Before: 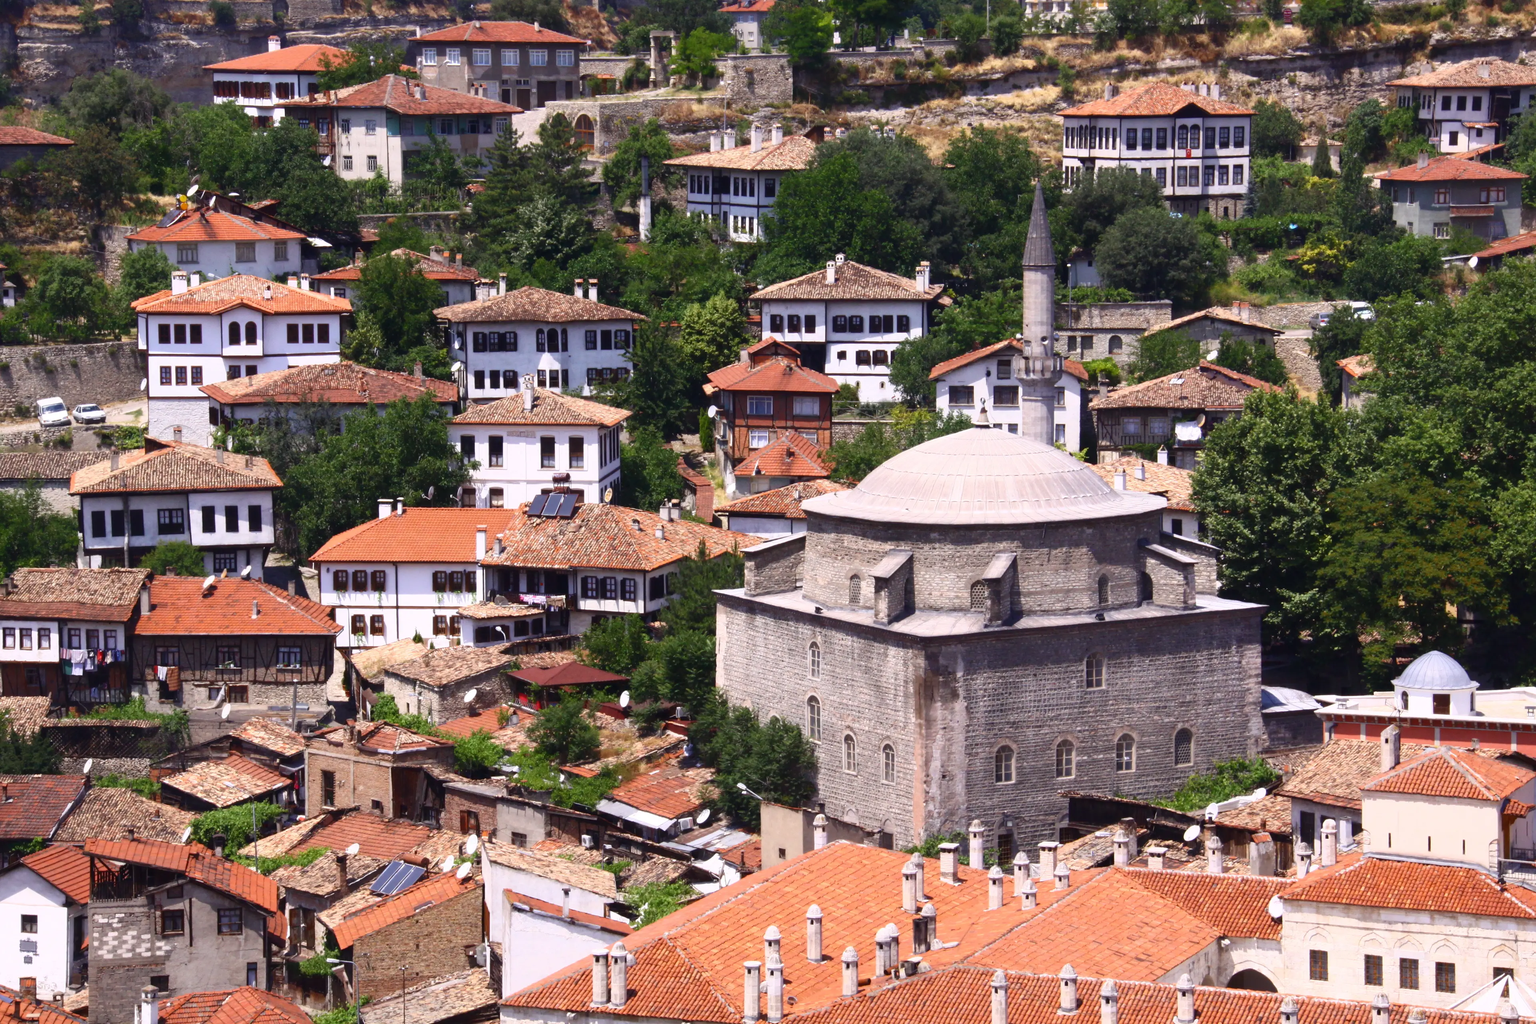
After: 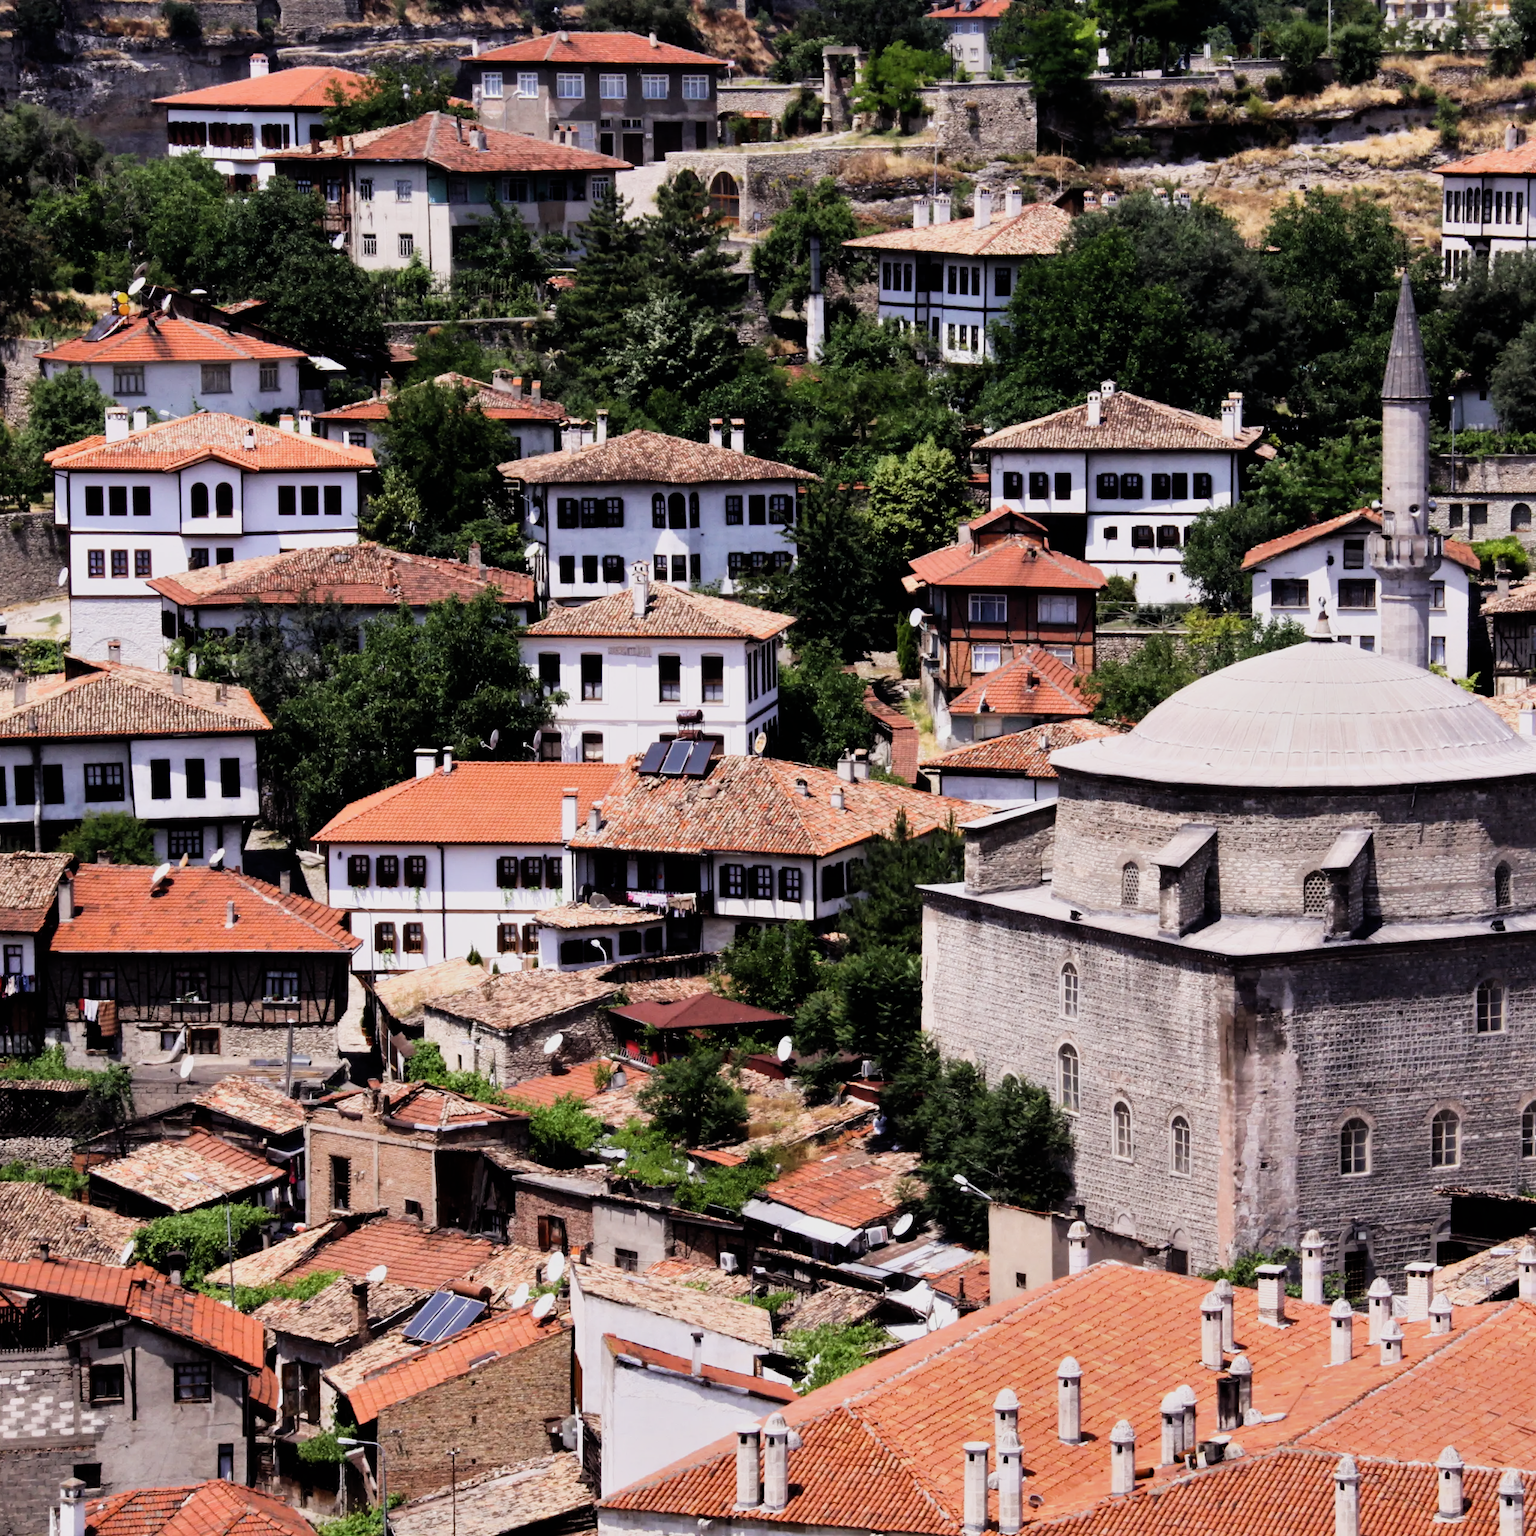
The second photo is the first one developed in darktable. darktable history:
shadows and highlights: shadows 30.63, highlights -63.22, shadows color adjustment 98%, highlights color adjustment 58.61%, soften with gaussian
crop and rotate: left 6.617%, right 26.717%
filmic rgb: black relative exposure -5 EV, white relative exposure 3.5 EV, hardness 3.19, contrast 1.3, highlights saturation mix -50%
color balance rgb: perceptual saturation grading › global saturation -1%
